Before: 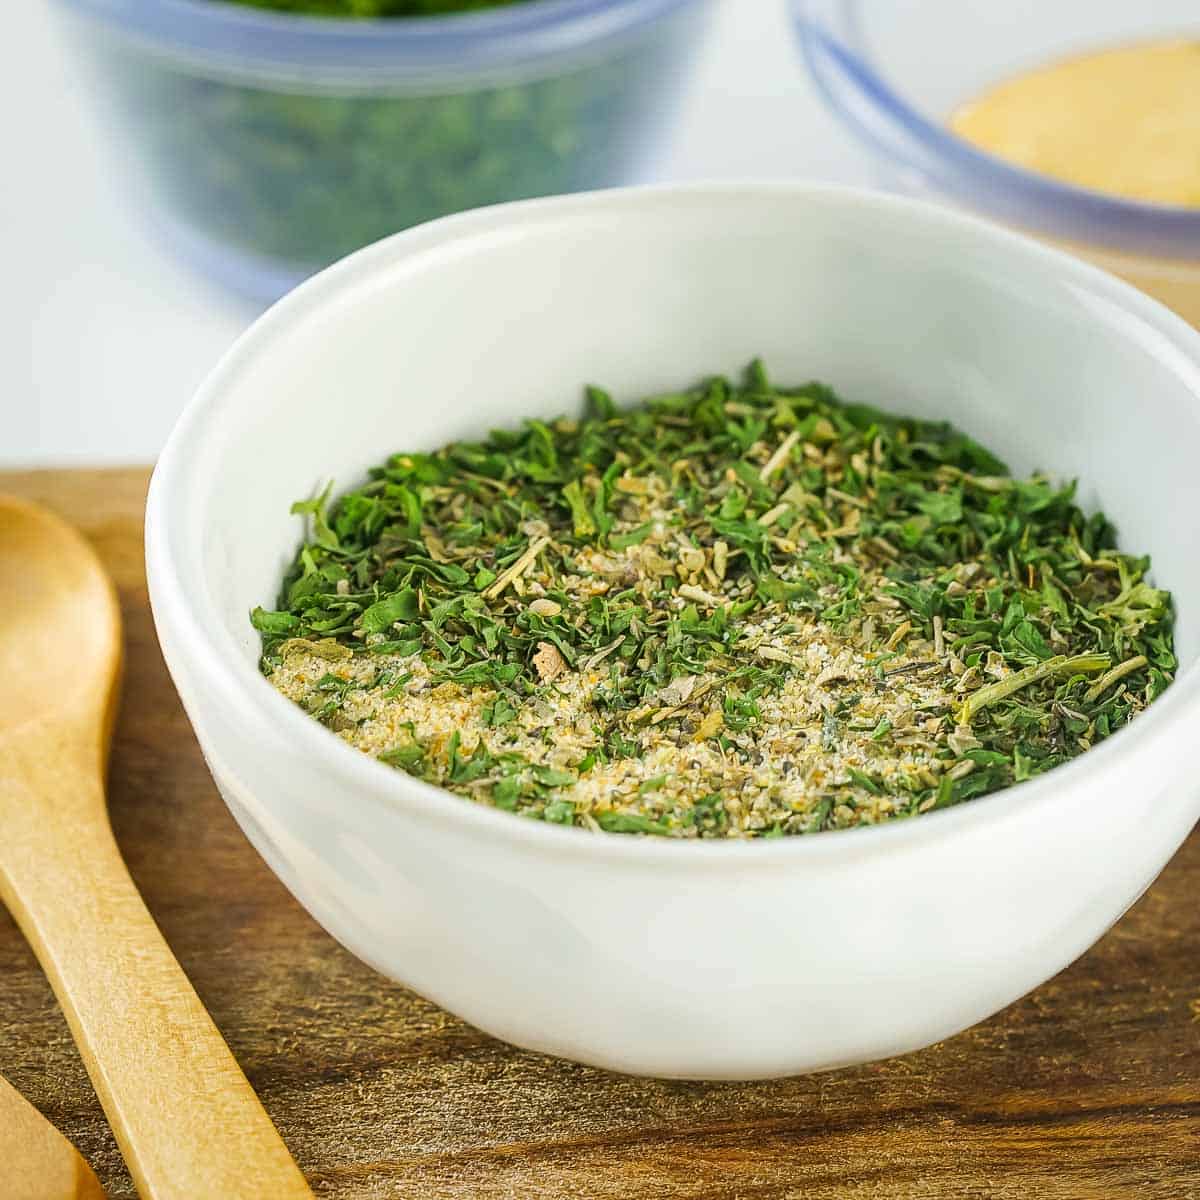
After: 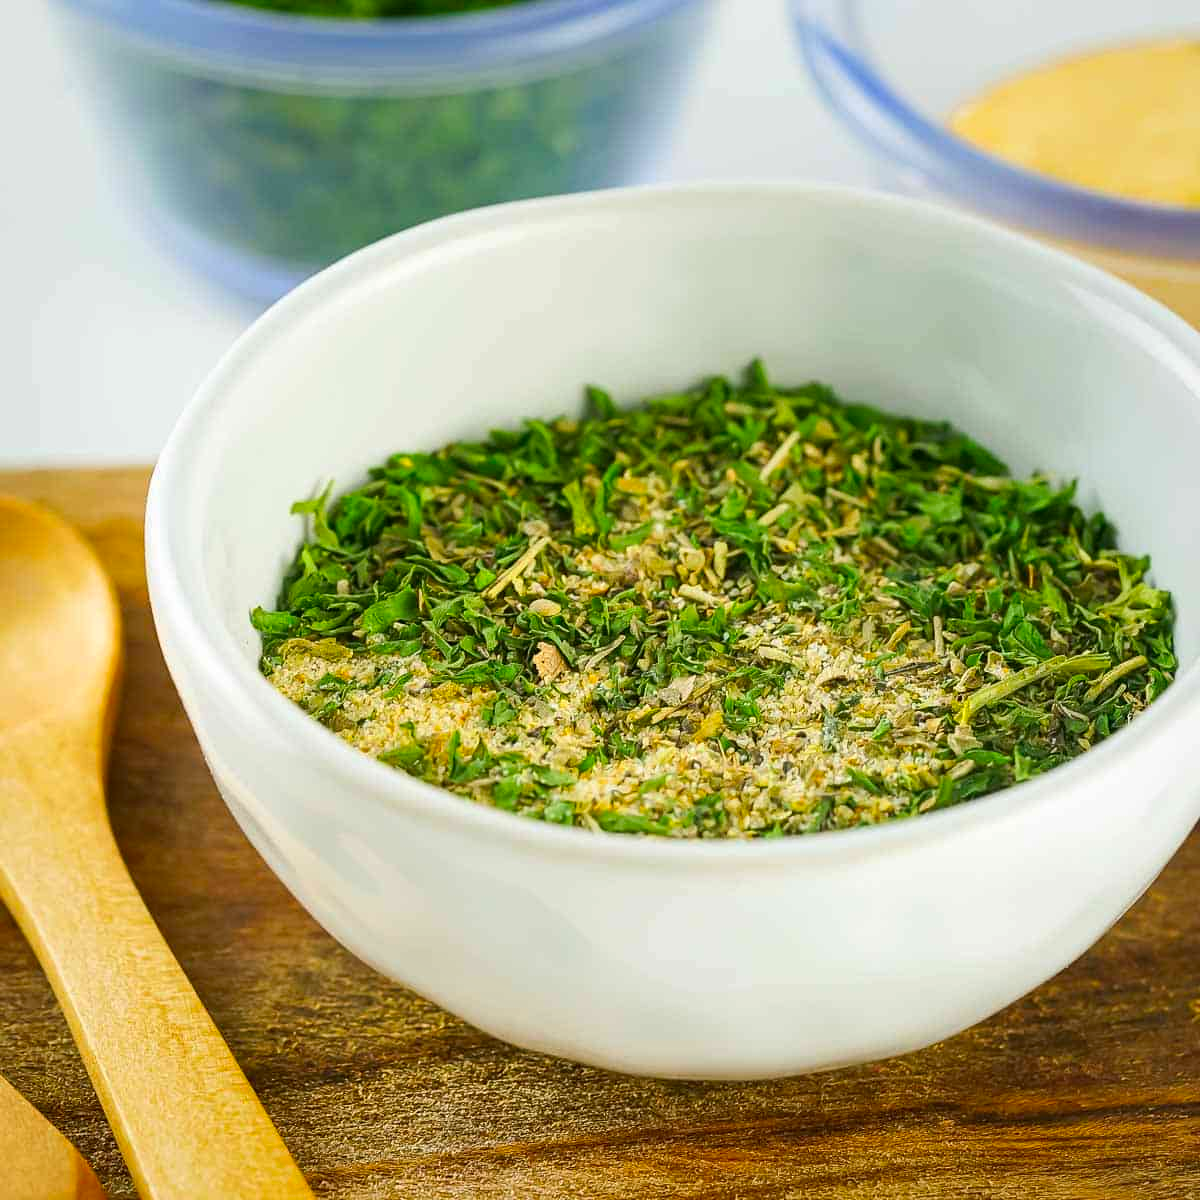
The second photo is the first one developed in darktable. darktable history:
tone equalizer: on, module defaults
contrast brightness saturation: brightness -0.02, saturation 0.35
